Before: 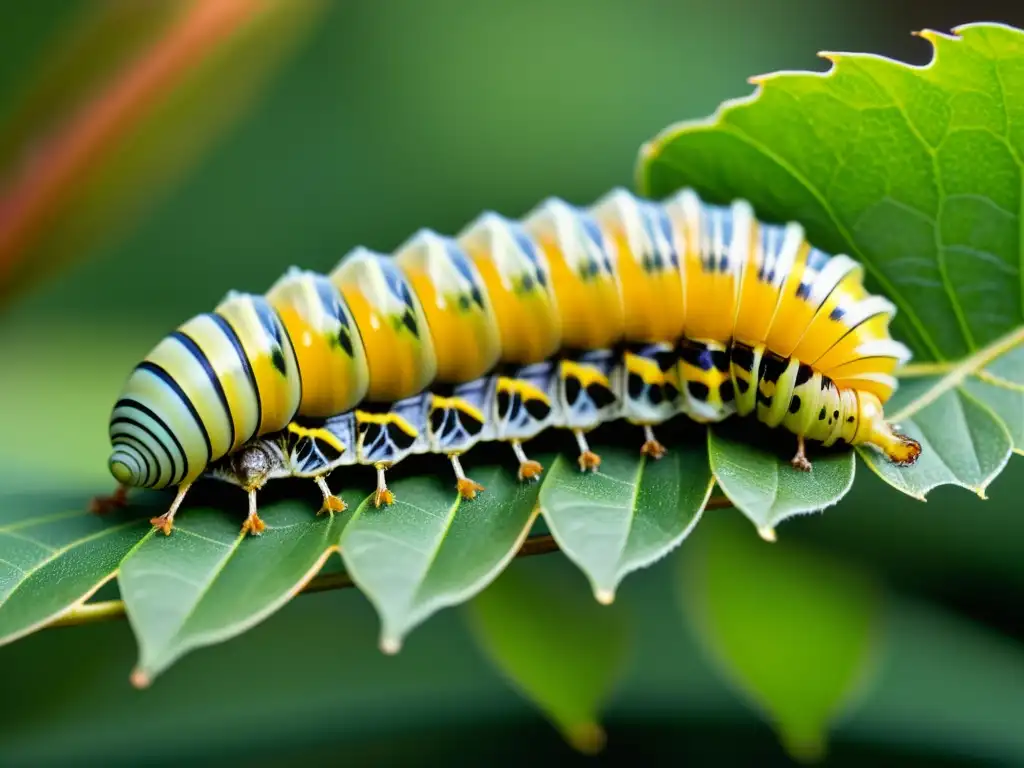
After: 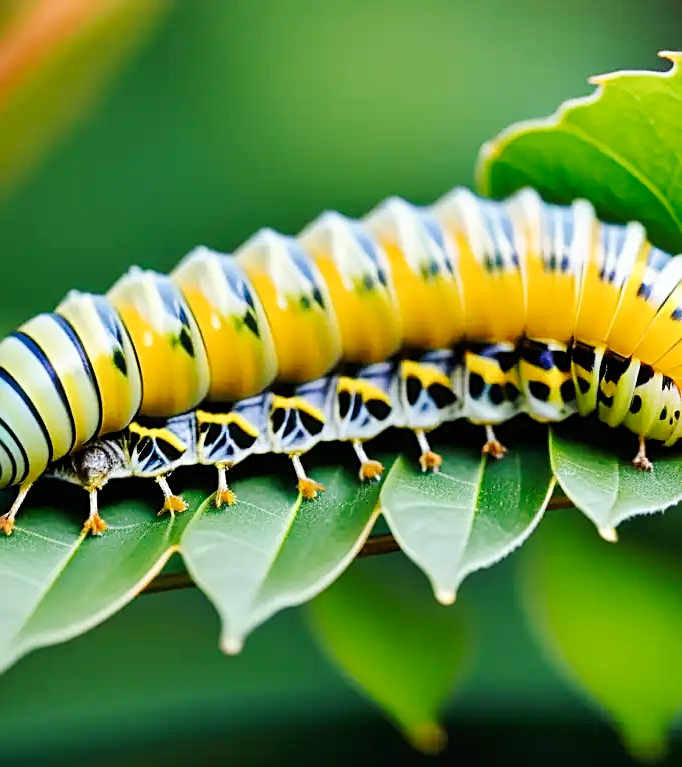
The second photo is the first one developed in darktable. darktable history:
sharpen: on, module defaults
tone curve: curves: ch0 [(0, 0) (0.239, 0.248) (0.508, 0.606) (0.828, 0.878) (1, 1)]; ch1 [(0, 0) (0.401, 0.42) (0.45, 0.464) (0.492, 0.498) (0.511, 0.507) (0.561, 0.549) (0.688, 0.726) (1, 1)]; ch2 [(0, 0) (0.411, 0.433) (0.5, 0.504) (0.545, 0.574) (1, 1)], preserve colors none
crop and rotate: left 15.565%, right 17.785%
